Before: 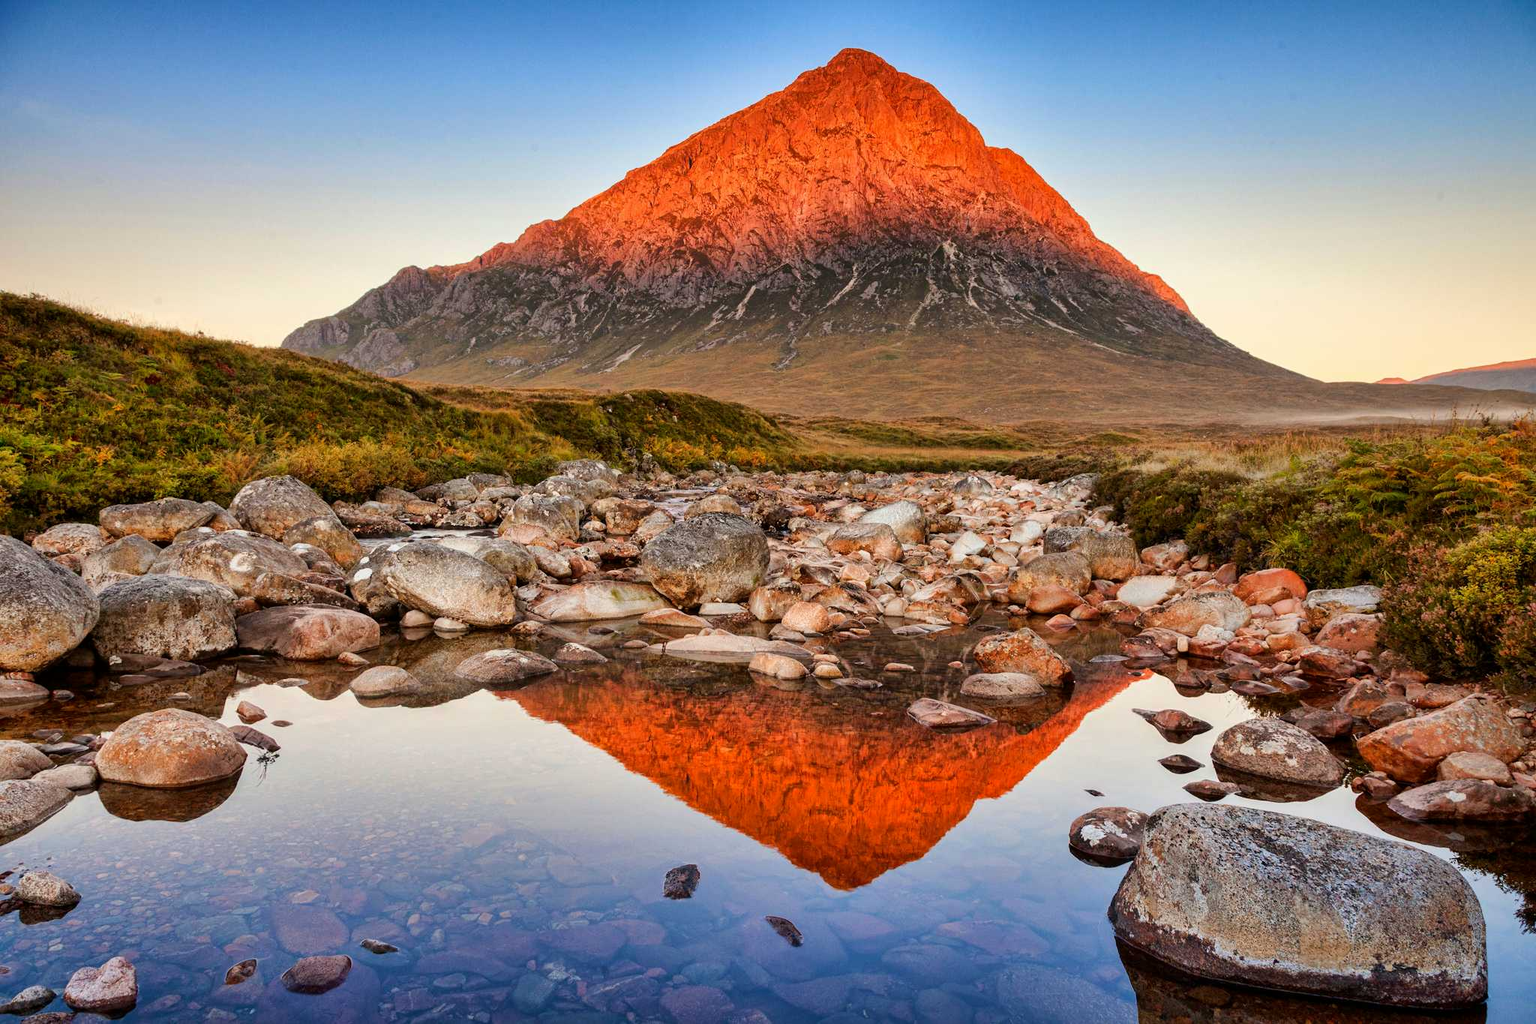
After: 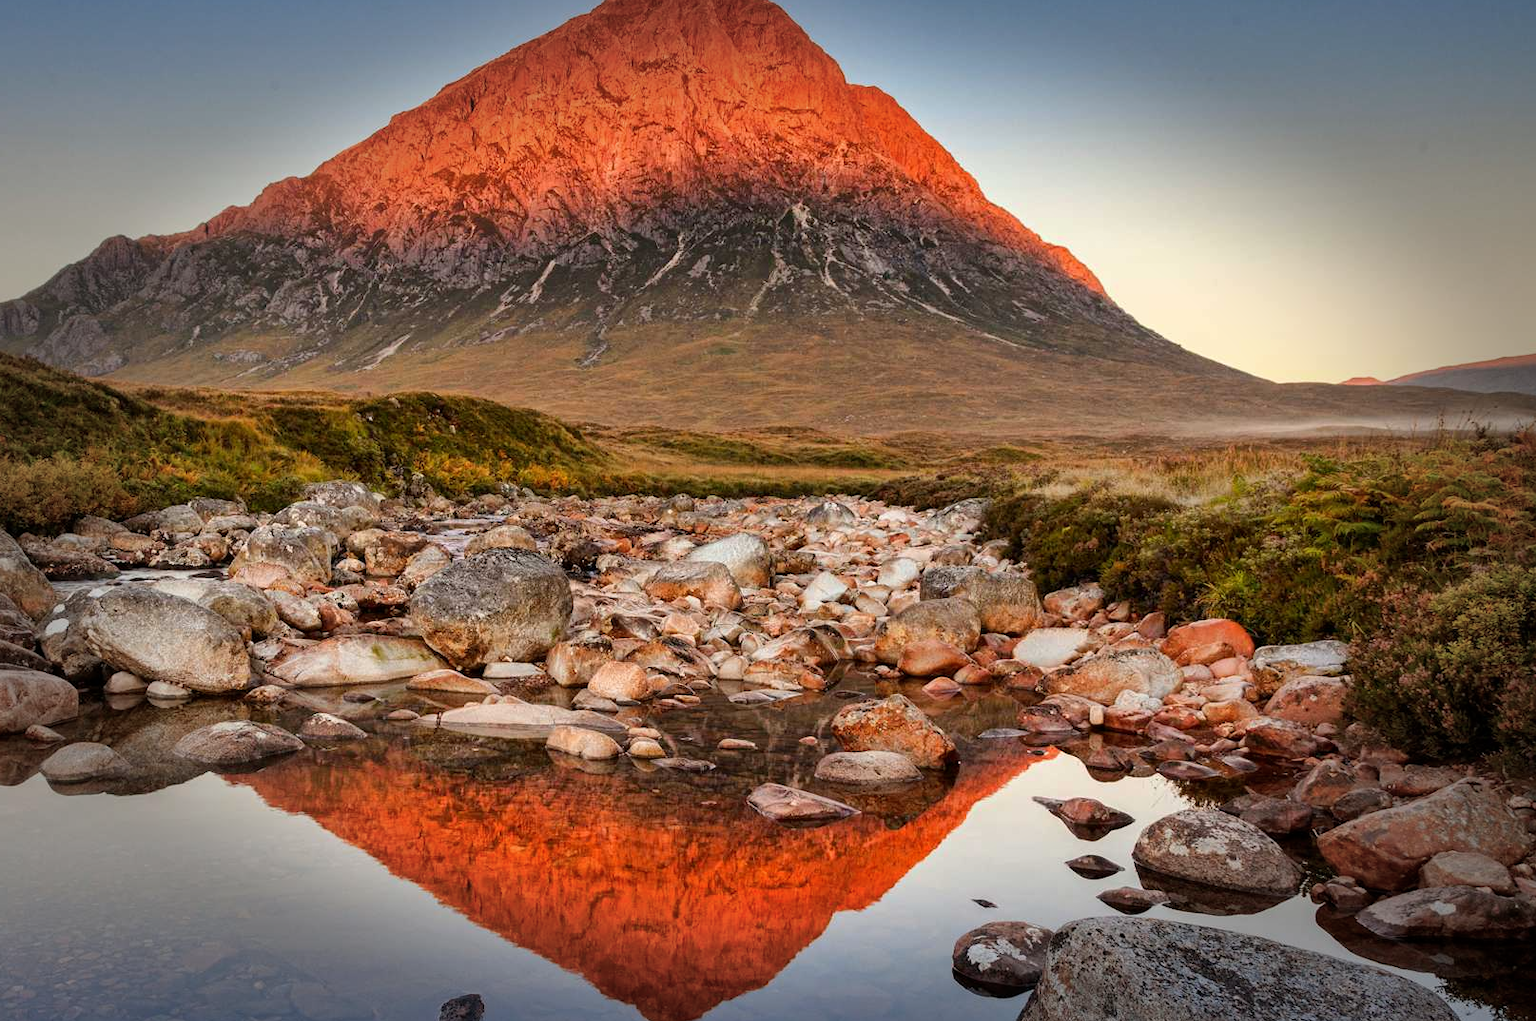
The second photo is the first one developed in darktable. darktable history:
crop and rotate: left 20.74%, top 7.912%, right 0.375%, bottom 13.378%
vignetting: fall-off start 66.7%, fall-off radius 39.74%, brightness -0.576, saturation -0.258, automatic ratio true, width/height ratio 0.671, dithering 16-bit output
